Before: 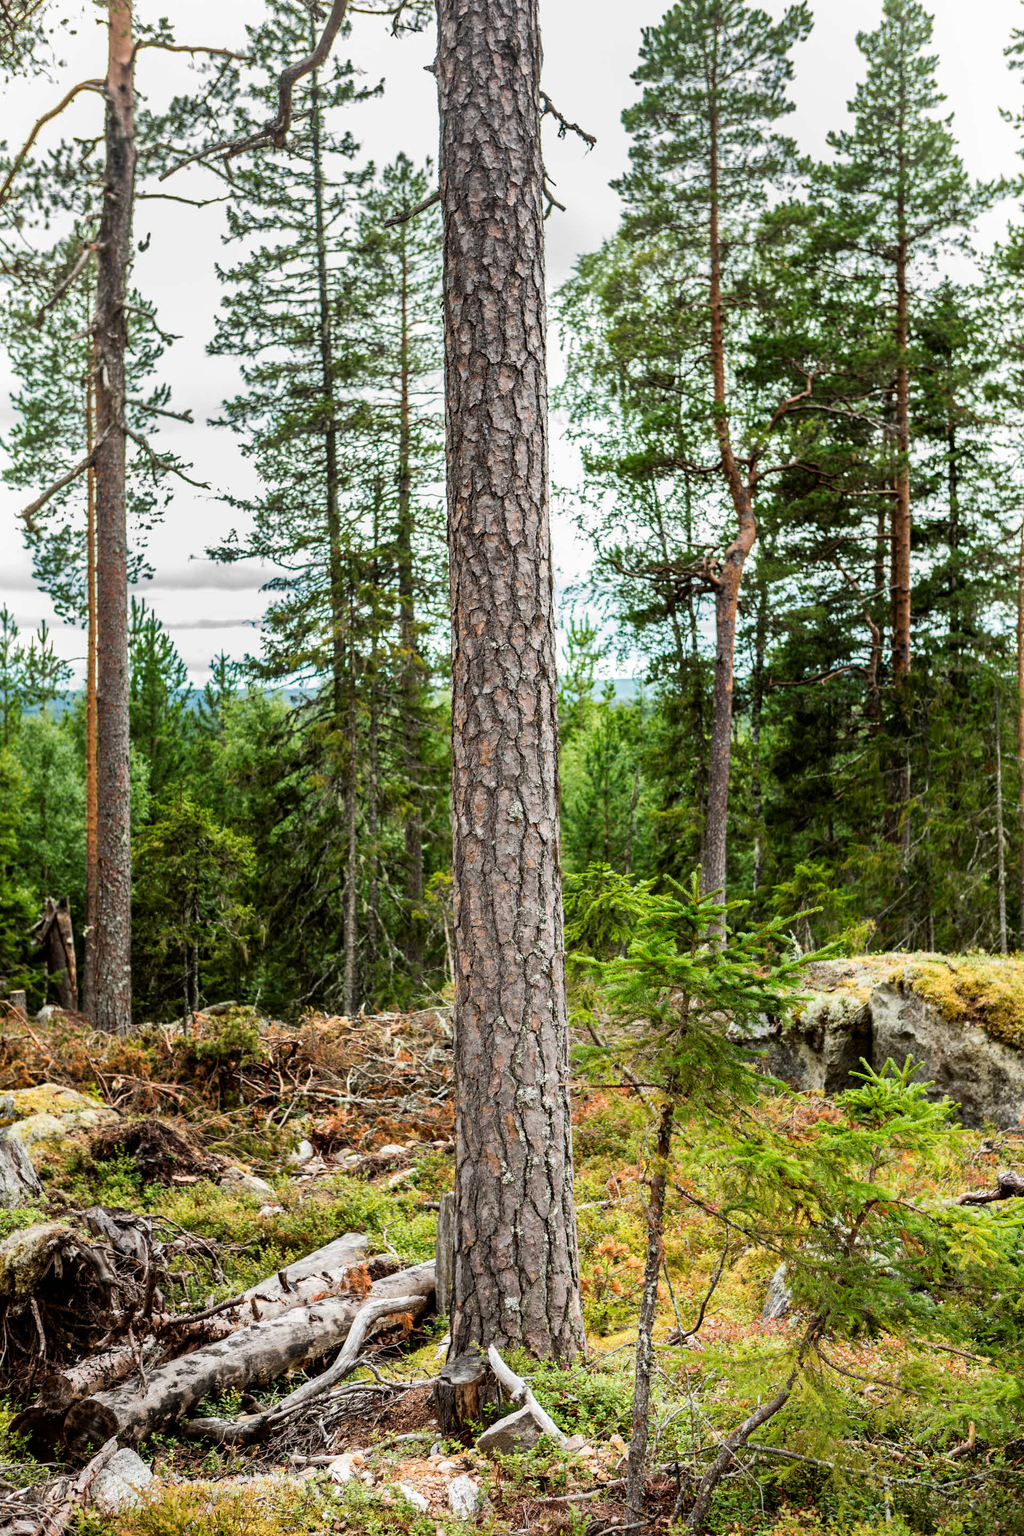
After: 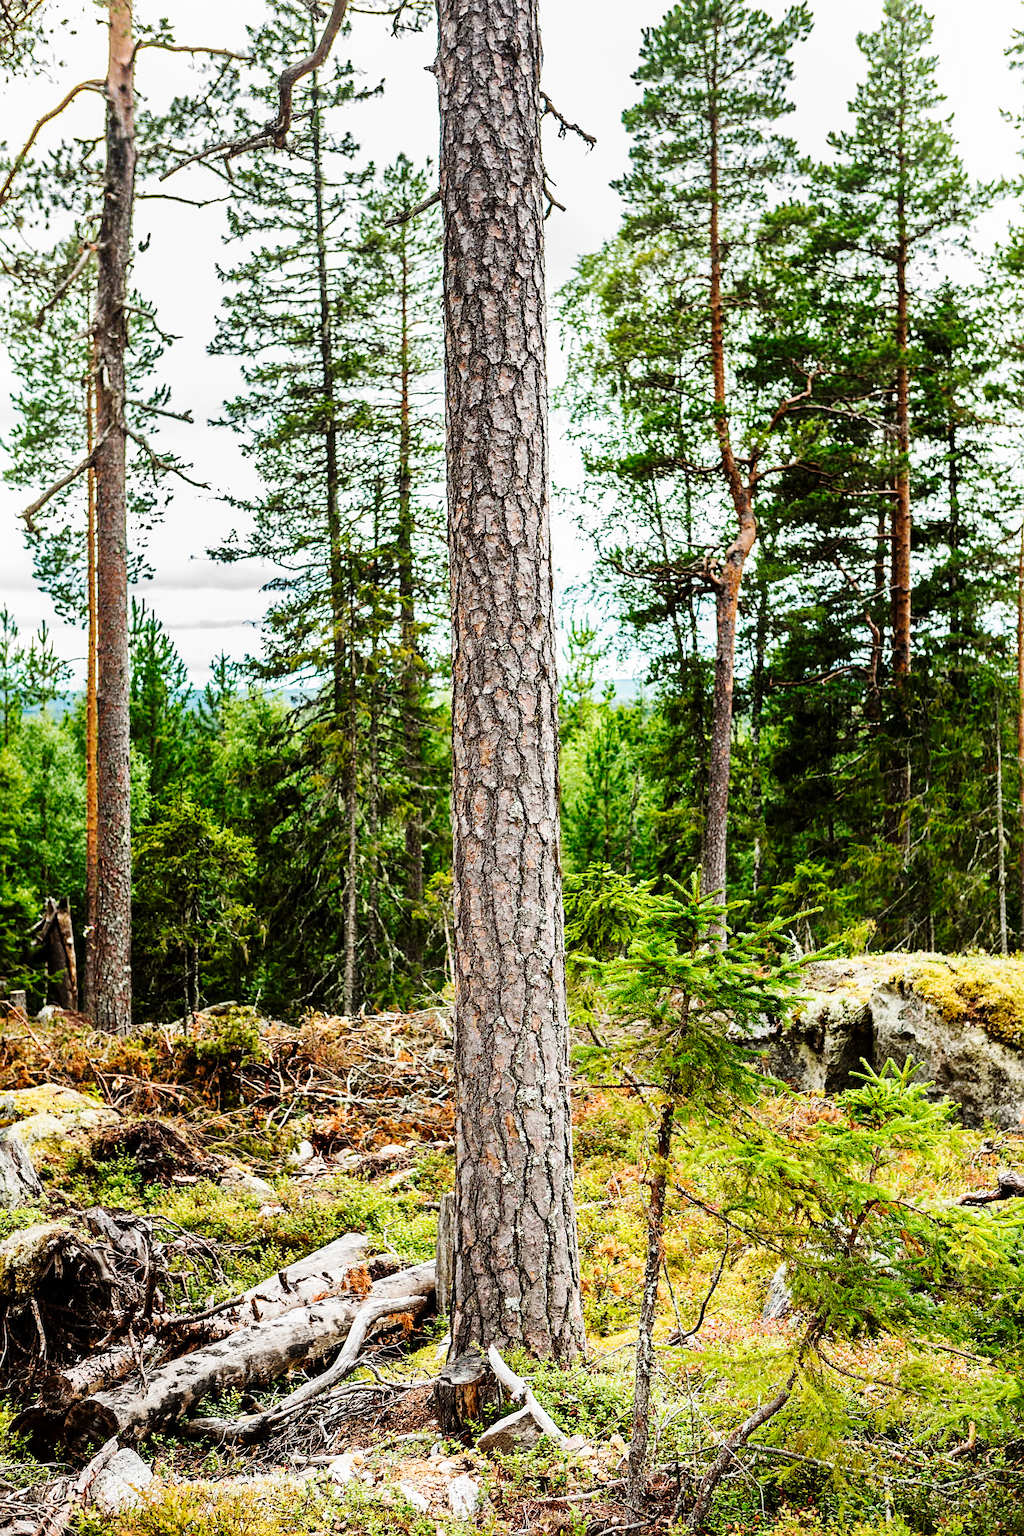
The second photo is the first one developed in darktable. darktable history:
sharpen: amount 0.55
base curve: curves: ch0 [(0, 0) (0.036, 0.025) (0.121, 0.166) (0.206, 0.329) (0.605, 0.79) (1, 1)], preserve colors none
